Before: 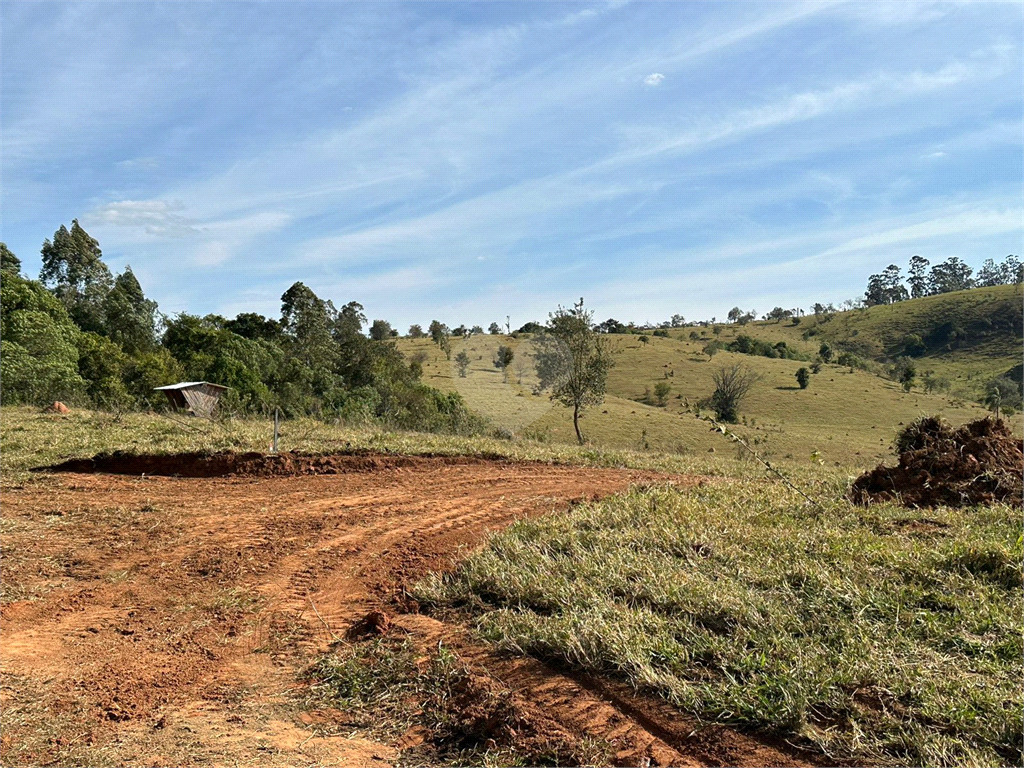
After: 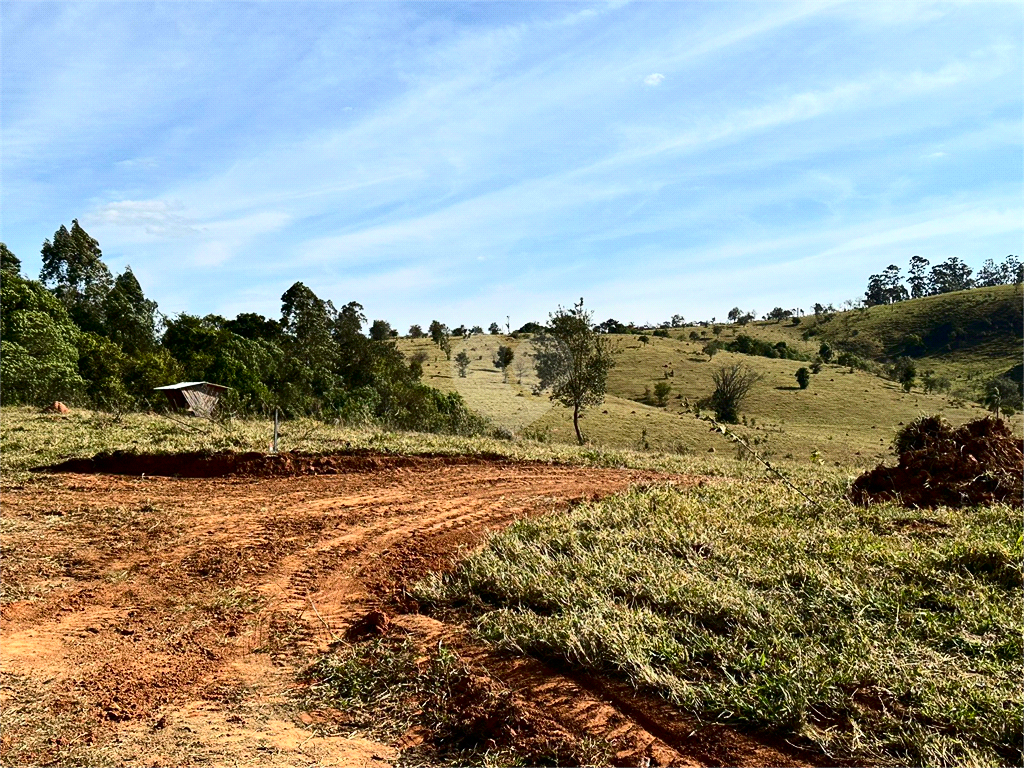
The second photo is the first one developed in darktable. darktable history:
contrast brightness saturation: contrast 0.318, brightness -0.065, saturation 0.166
